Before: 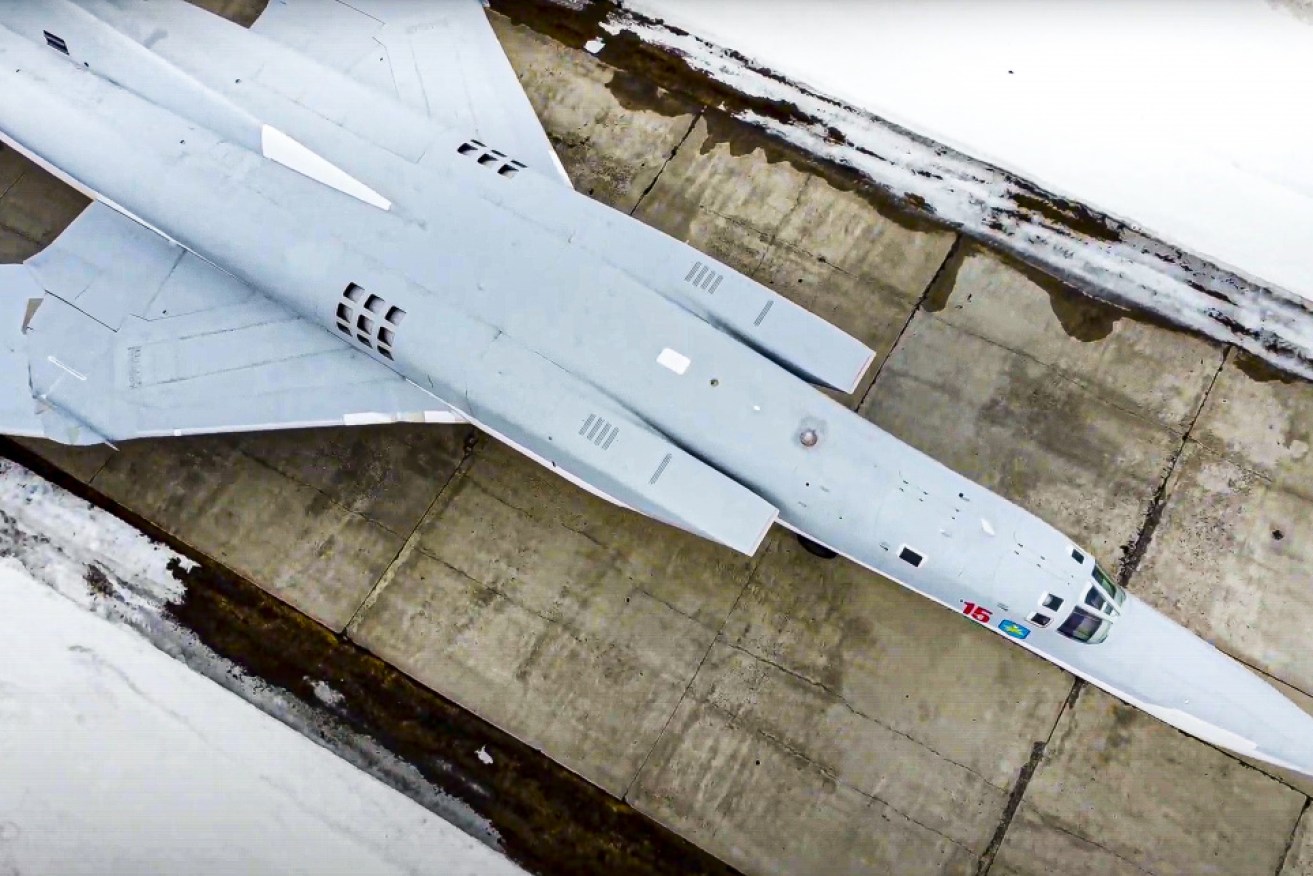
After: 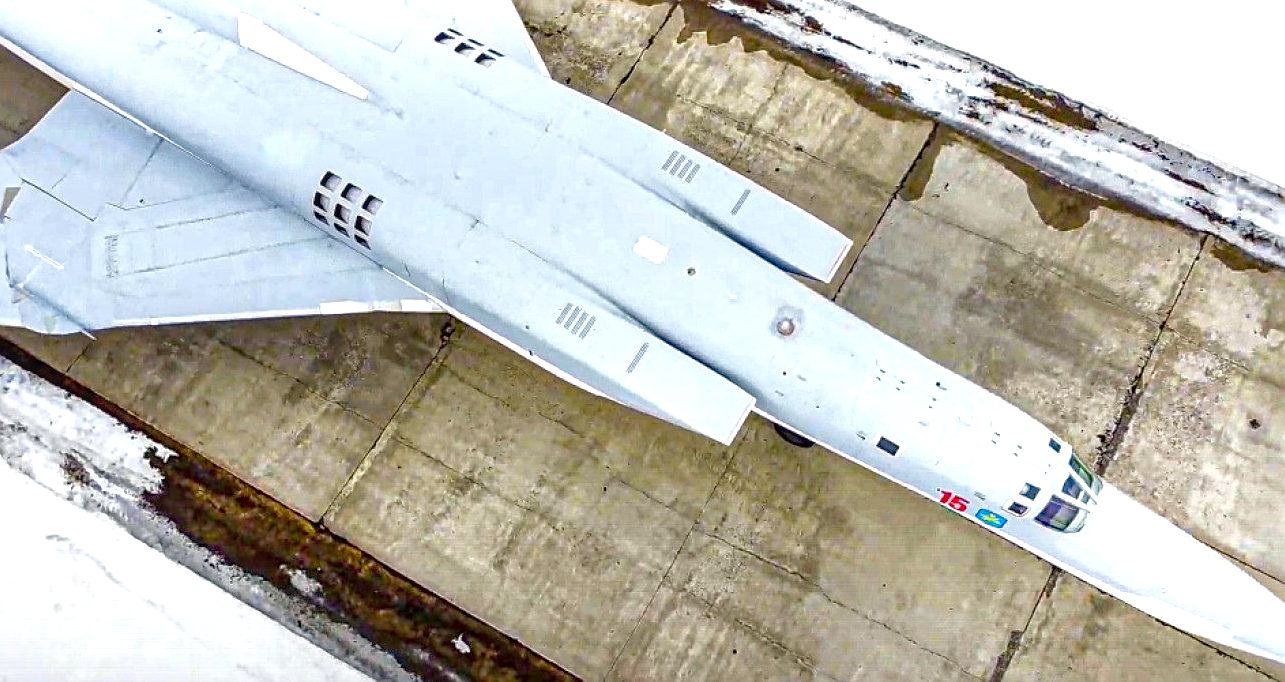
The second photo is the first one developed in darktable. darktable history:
exposure: black level correction 0, exposure 0.5 EV, compensate highlight preservation false
sharpen: on, module defaults
local contrast: detail 130%
tone equalizer: on, module defaults
crop and rotate: left 1.814%, top 12.818%, right 0.25%, bottom 9.225%
tone curve: curves: ch0 [(0, 0) (0.004, 0.008) (0.077, 0.156) (0.169, 0.29) (0.774, 0.774) (1, 1)], color space Lab, linked channels, preserve colors none
